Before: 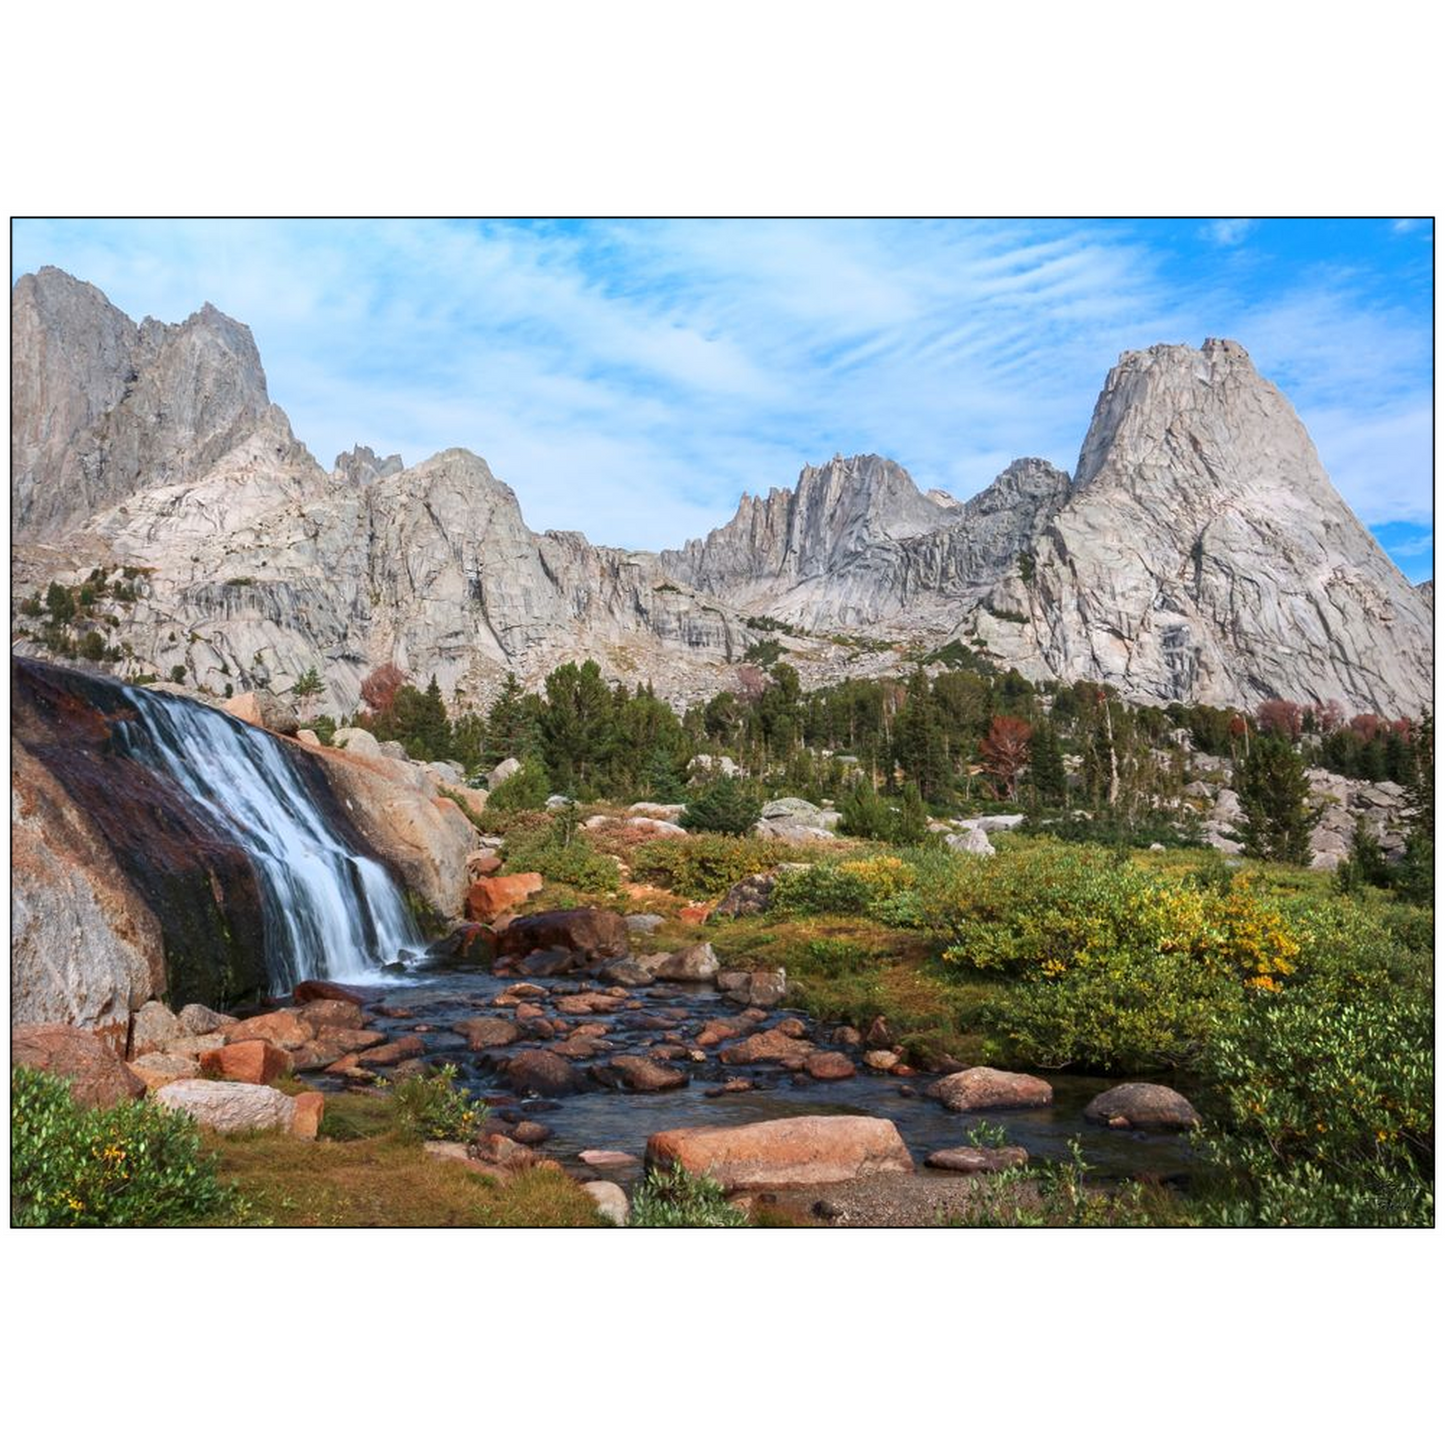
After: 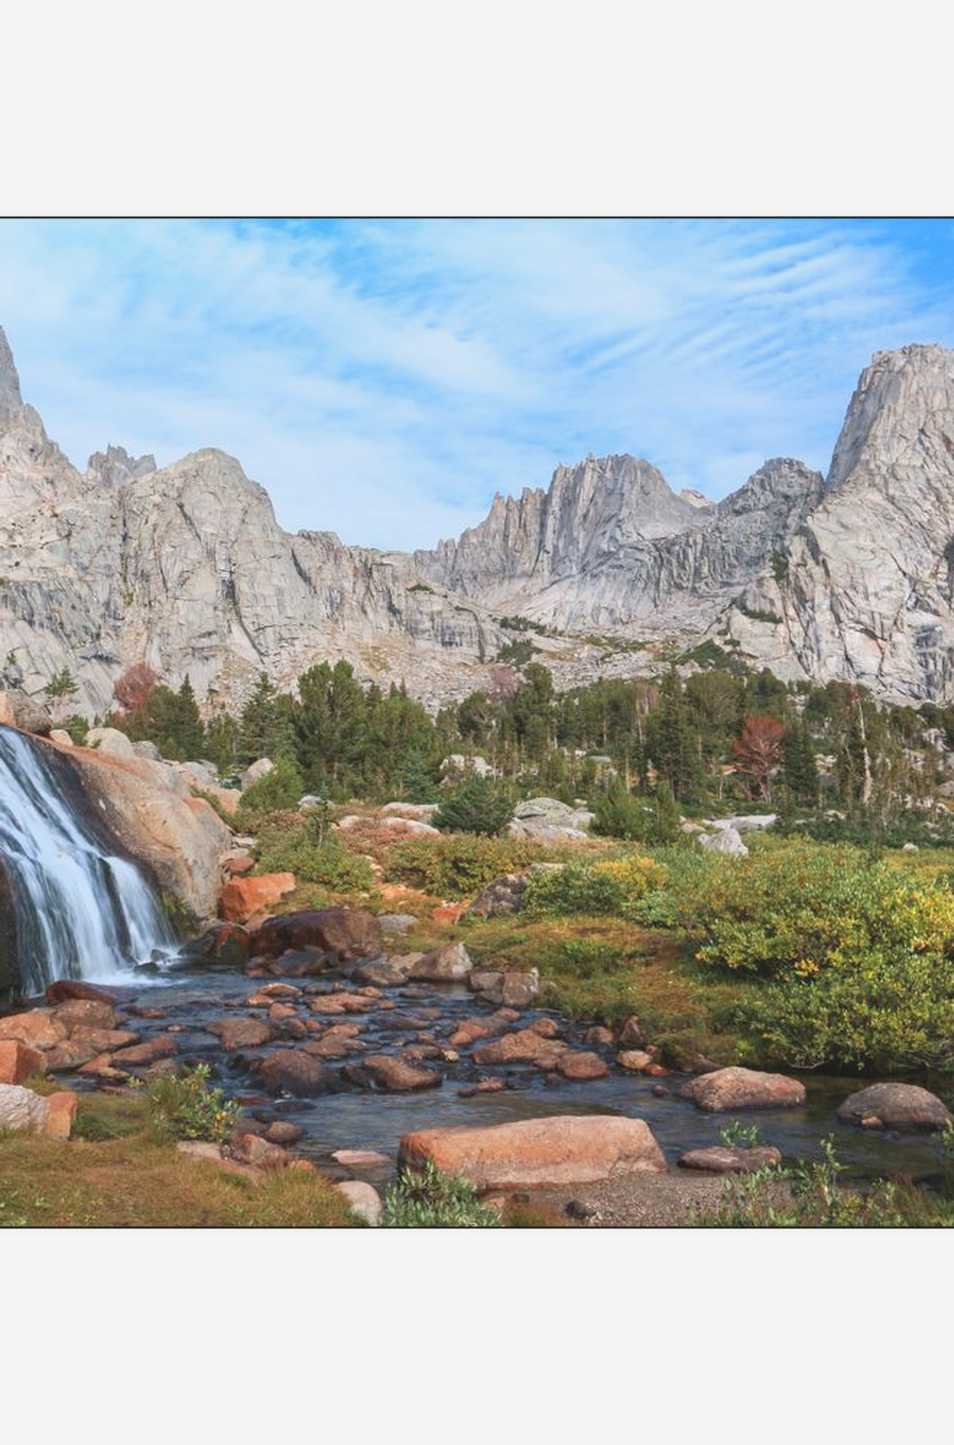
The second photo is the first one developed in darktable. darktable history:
contrast brightness saturation: contrast -0.17, brightness 0.044, saturation -0.135
exposure: exposure 0.201 EV, compensate exposure bias true, compensate highlight preservation false
crop: left 17.14%, right 16.839%
